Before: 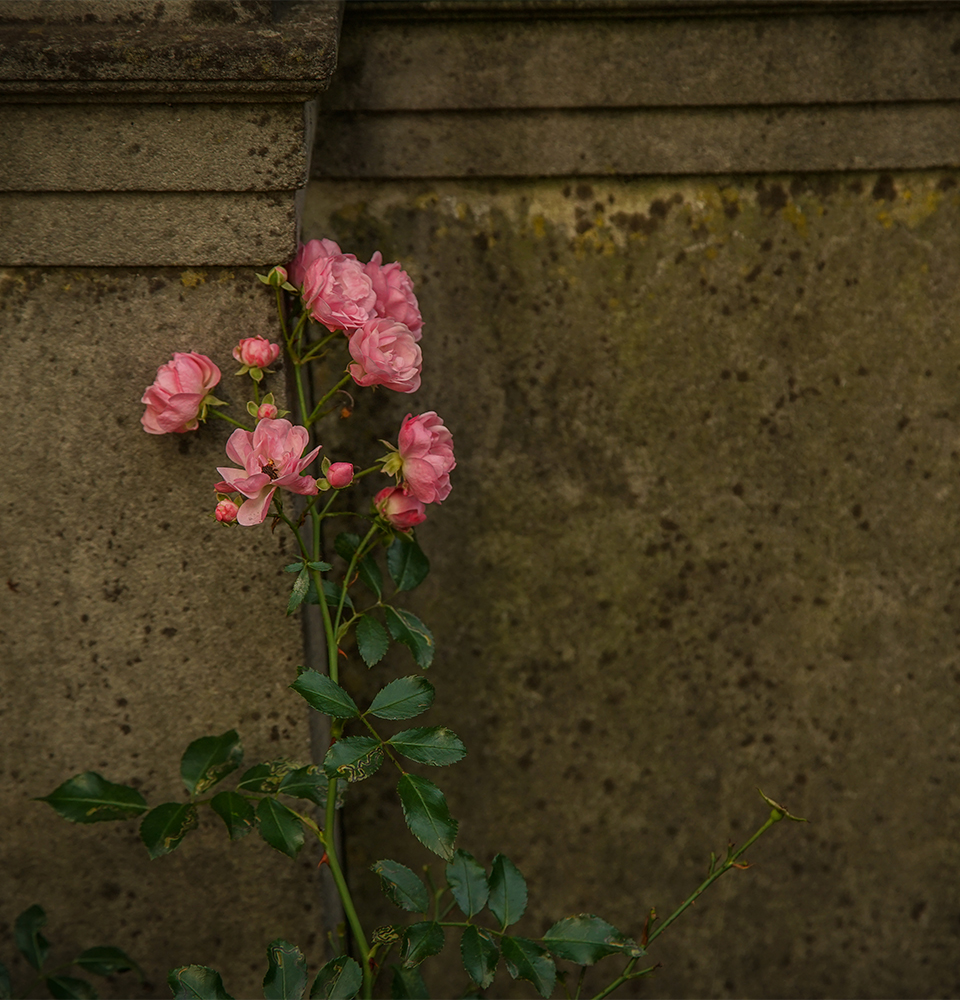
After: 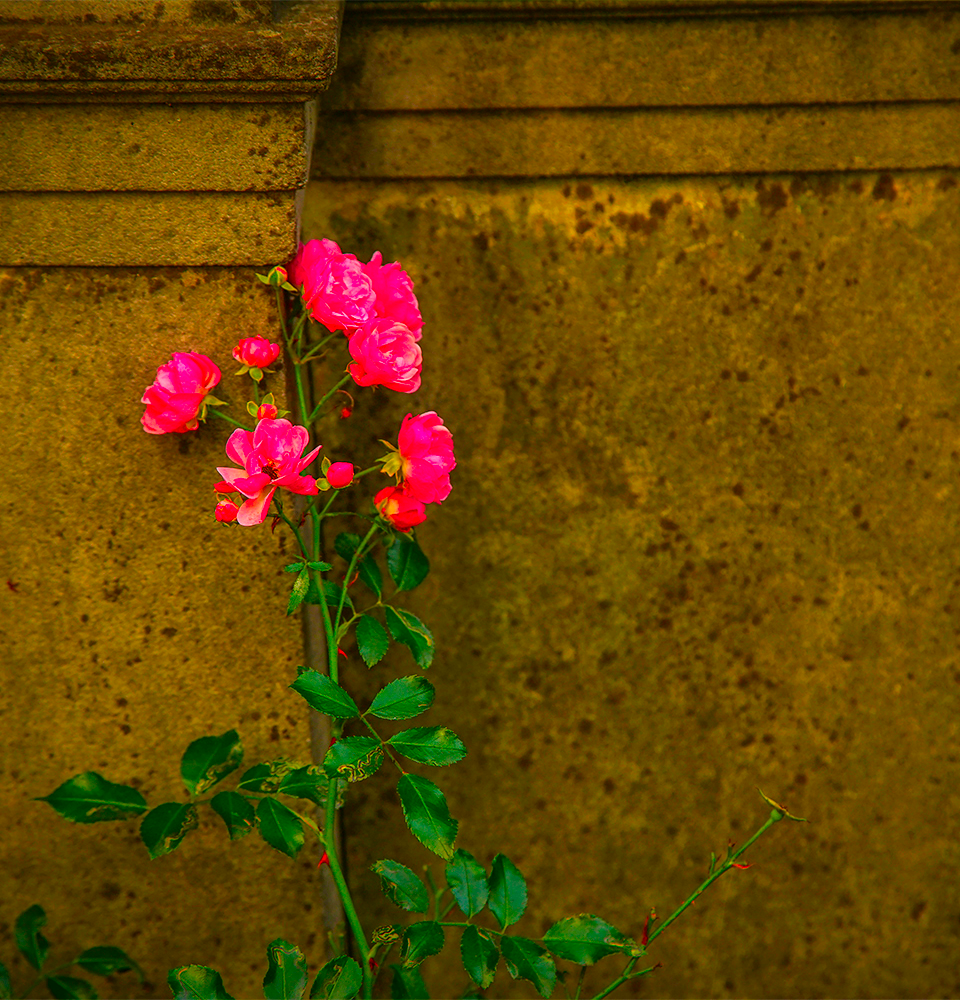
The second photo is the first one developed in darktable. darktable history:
color correction: highlights a* 1.68, highlights b* -1.85, saturation 2.52
levels: mode automatic
shadows and highlights: shadows 43.03, highlights 7.15
